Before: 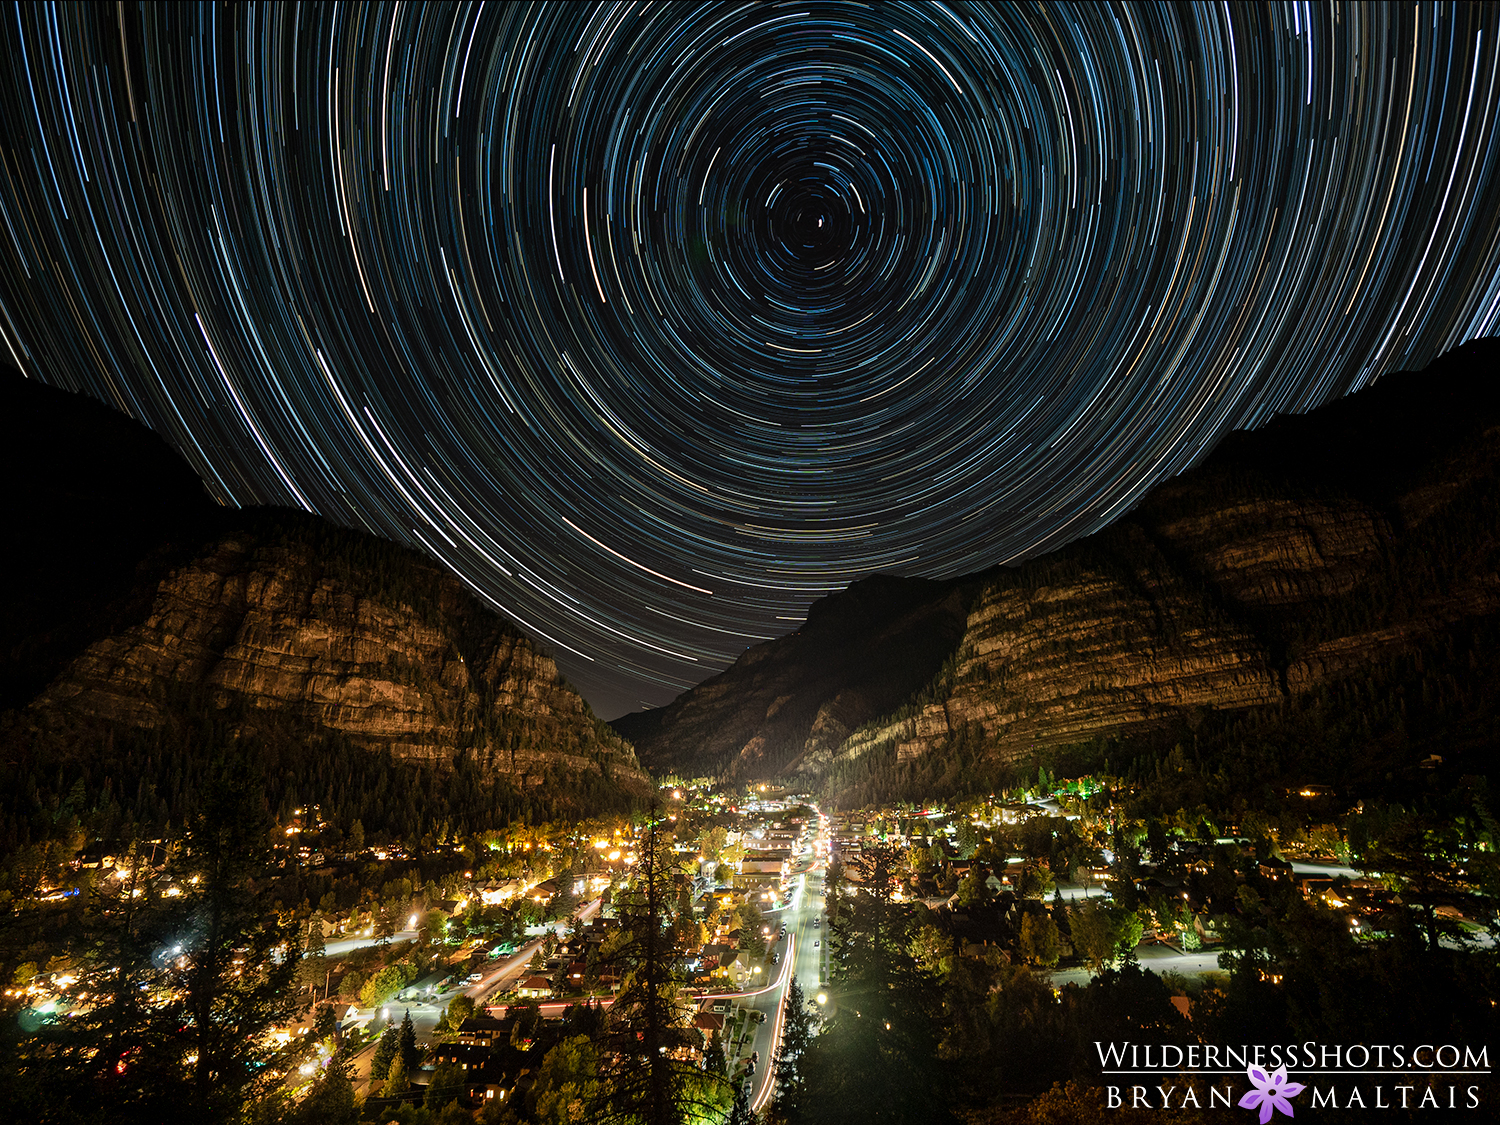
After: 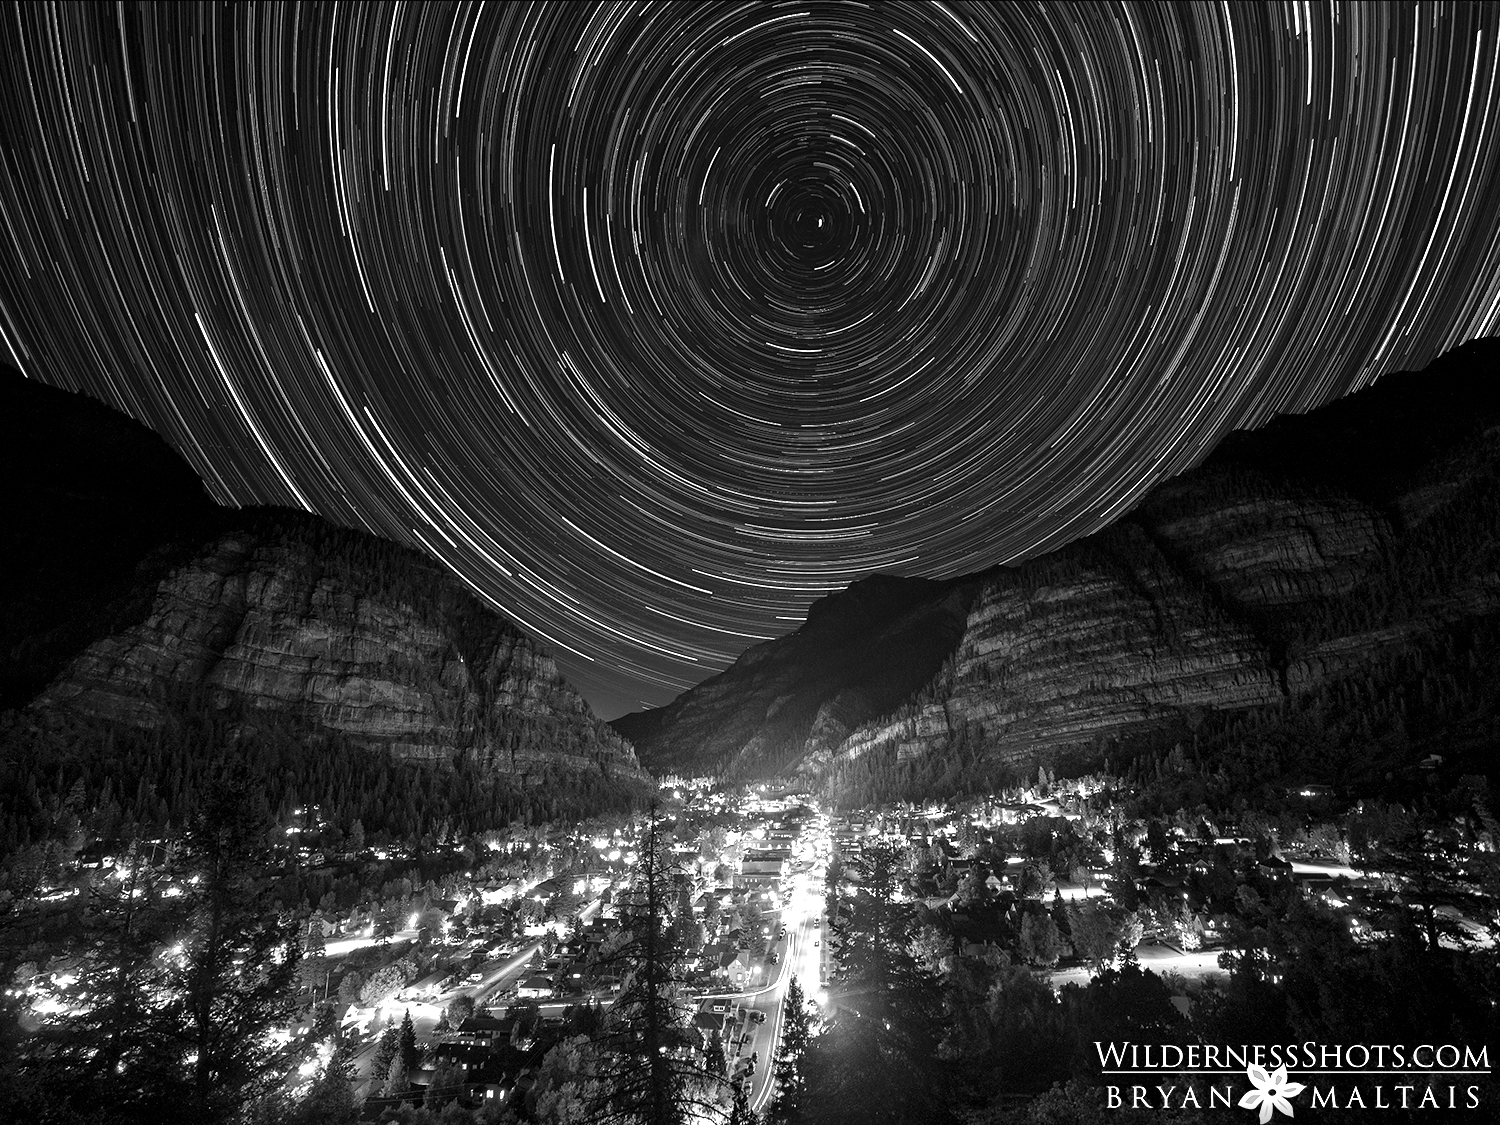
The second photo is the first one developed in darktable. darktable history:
color zones: curves: ch0 [(0.002, 0.589) (0.107, 0.484) (0.146, 0.249) (0.217, 0.352) (0.309, 0.525) (0.39, 0.404) (0.455, 0.169) (0.597, 0.055) (0.724, 0.212) (0.775, 0.691) (0.869, 0.571) (1, 0.587)]; ch1 [(0, 0) (0.143, 0) (0.286, 0) (0.429, 0) (0.571, 0) (0.714, 0) (0.857, 0)]
exposure: exposure 1.089 EV, compensate highlight preservation false
